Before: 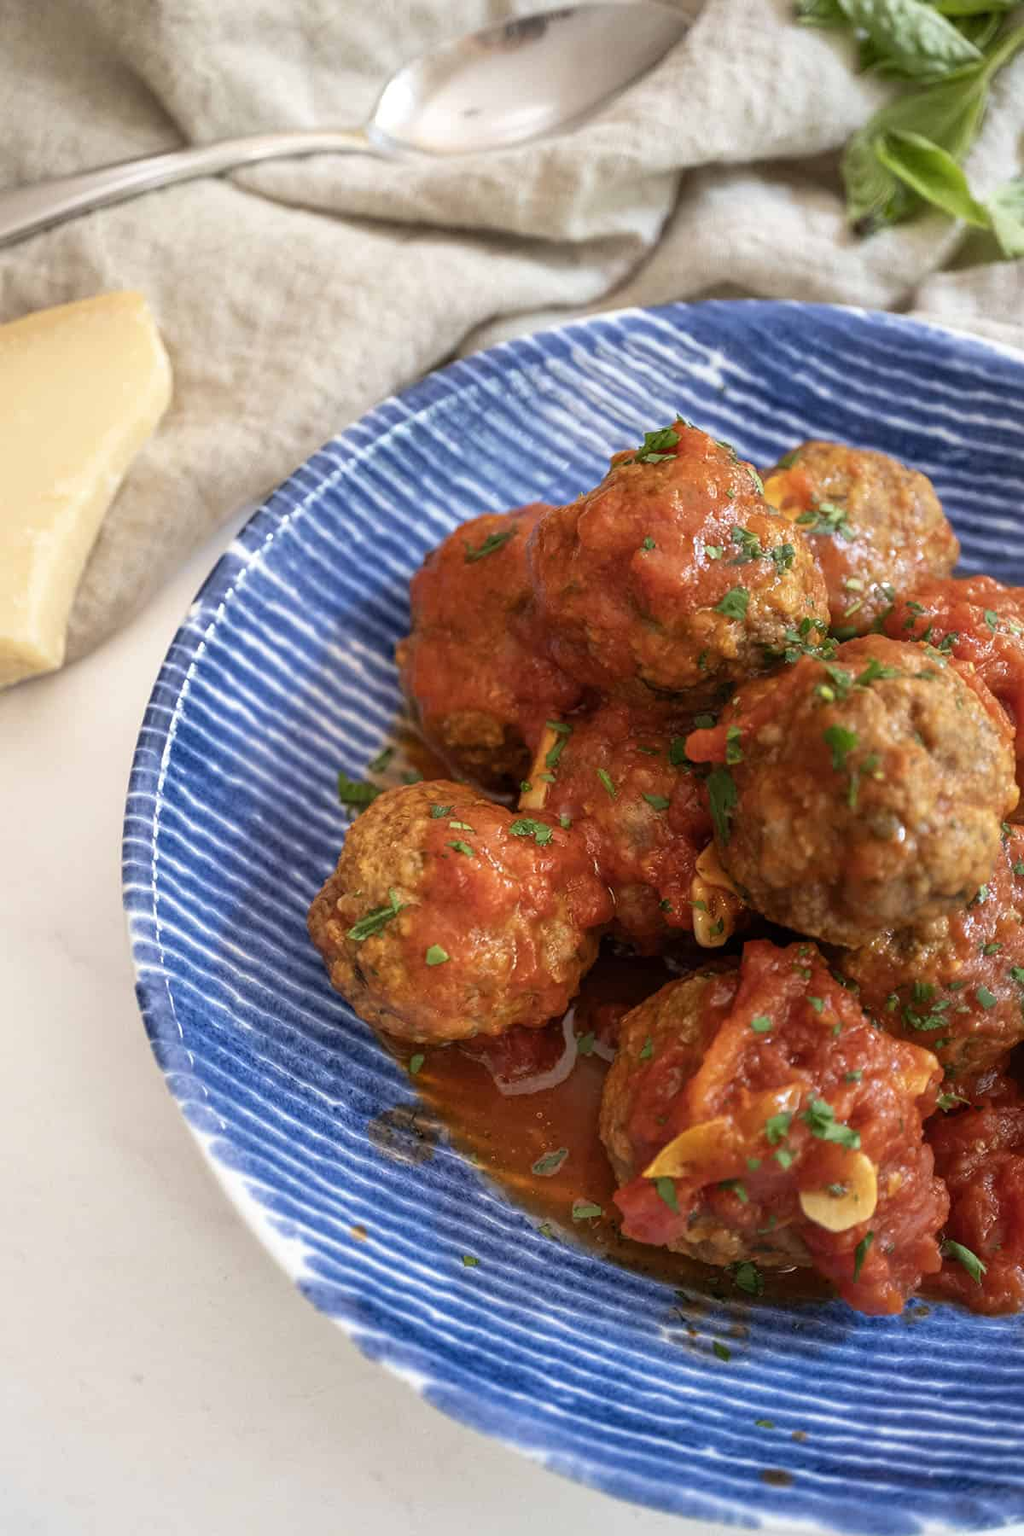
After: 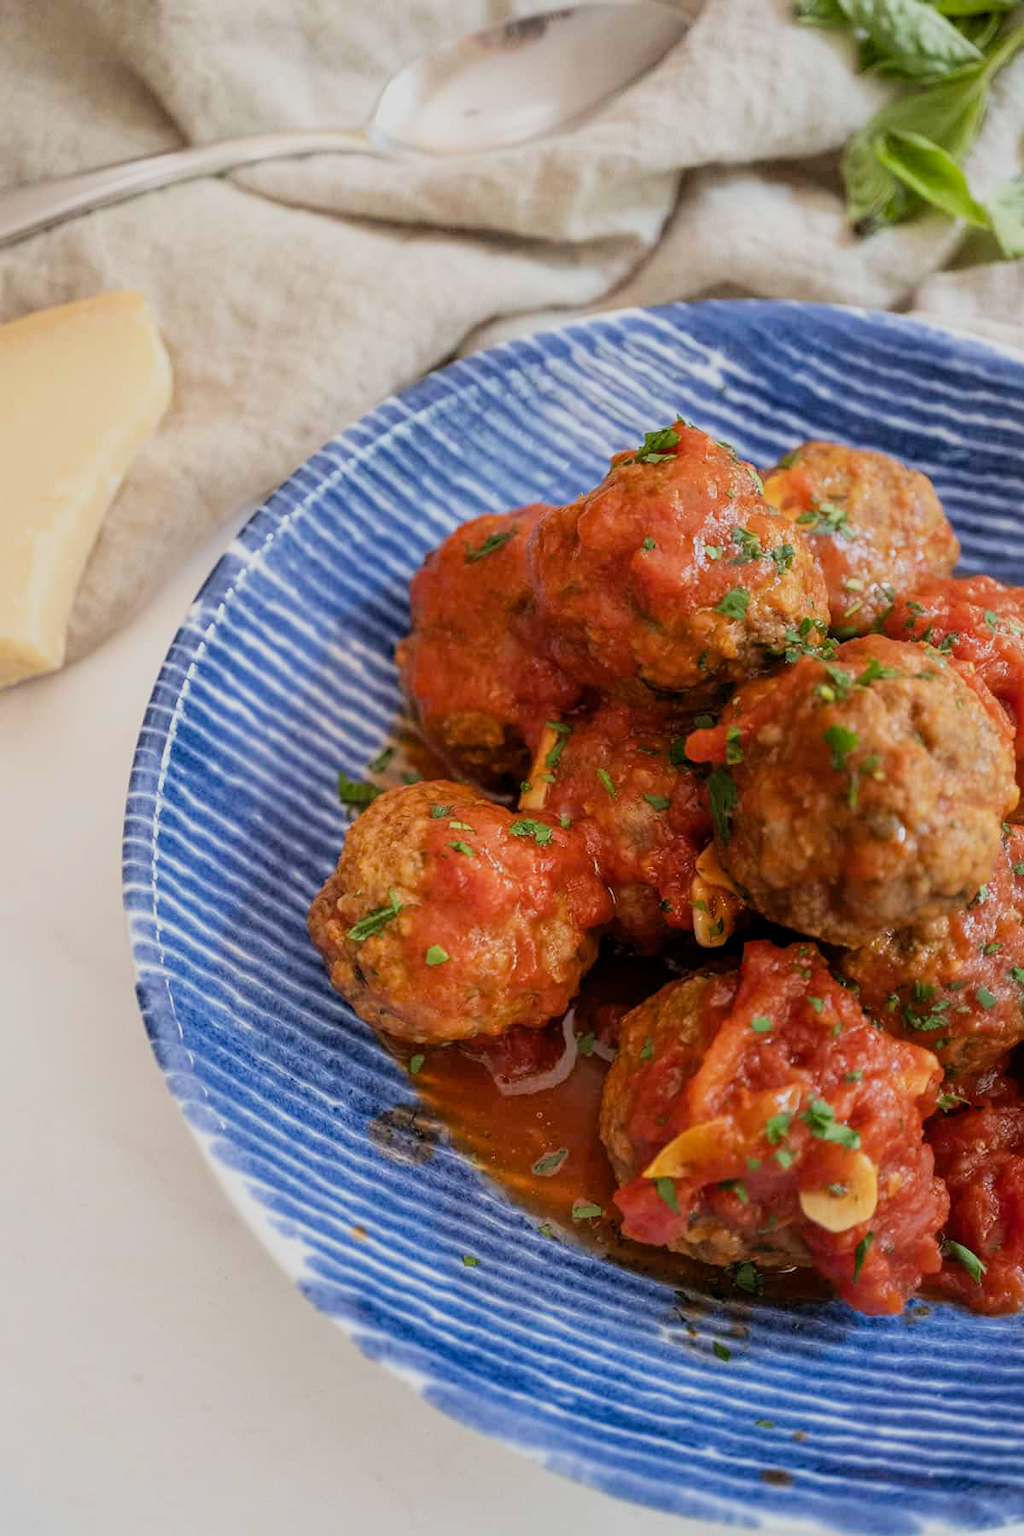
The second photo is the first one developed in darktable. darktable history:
filmic rgb: black relative exposure -7.65 EV, white relative exposure 4.56 EV, hardness 3.61, iterations of high-quality reconstruction 10
exposure: exposure 0.129 EV, compensate exposure bias true, compensate highlight preservation false
